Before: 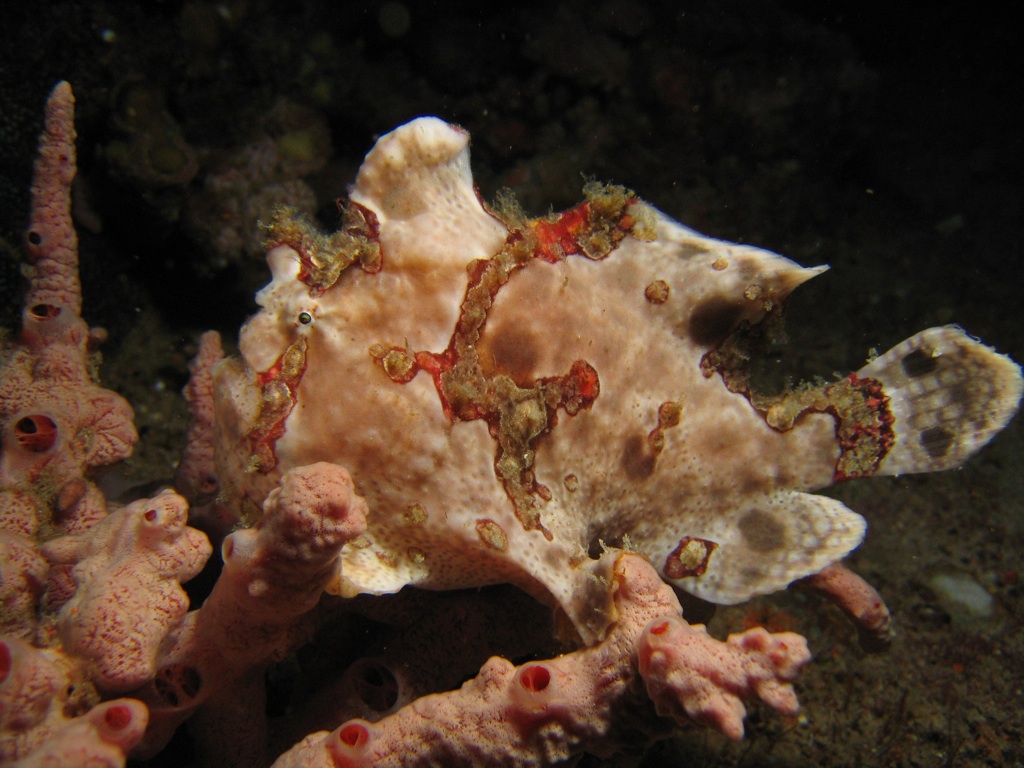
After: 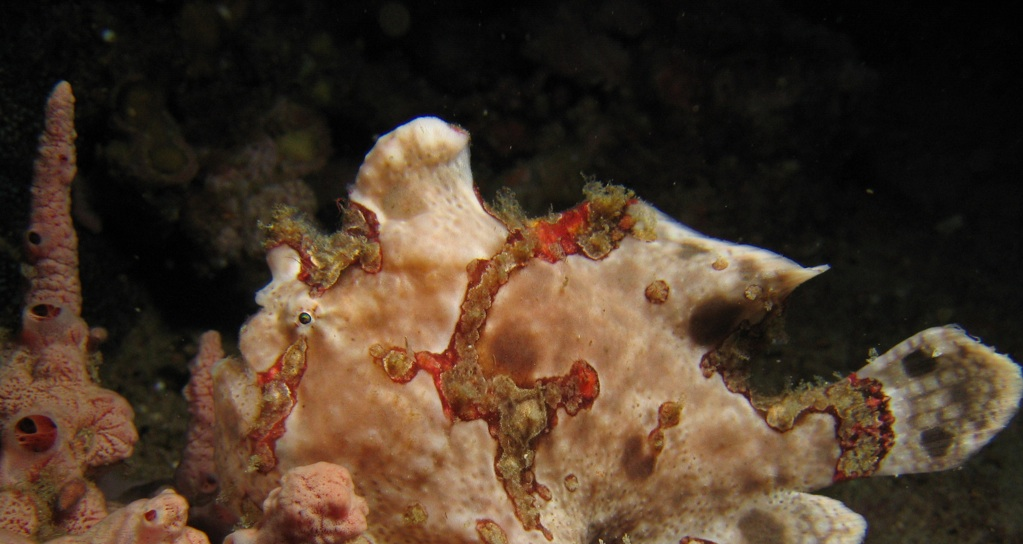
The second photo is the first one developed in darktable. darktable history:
crop: right 0.001%, bottom 29.063%
